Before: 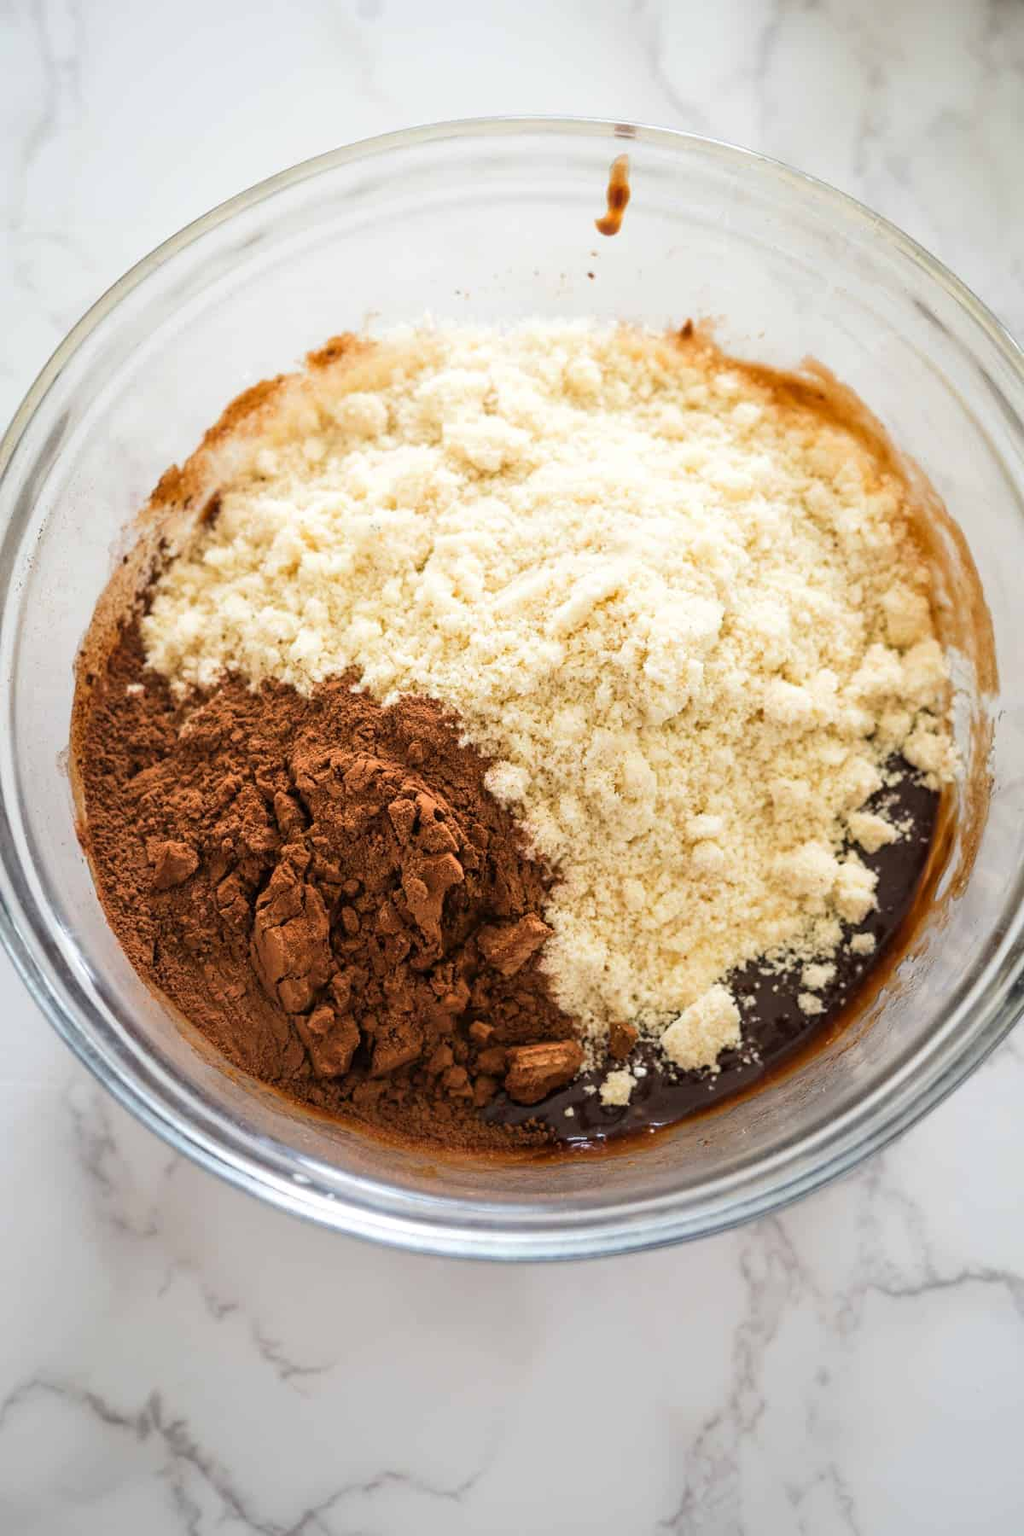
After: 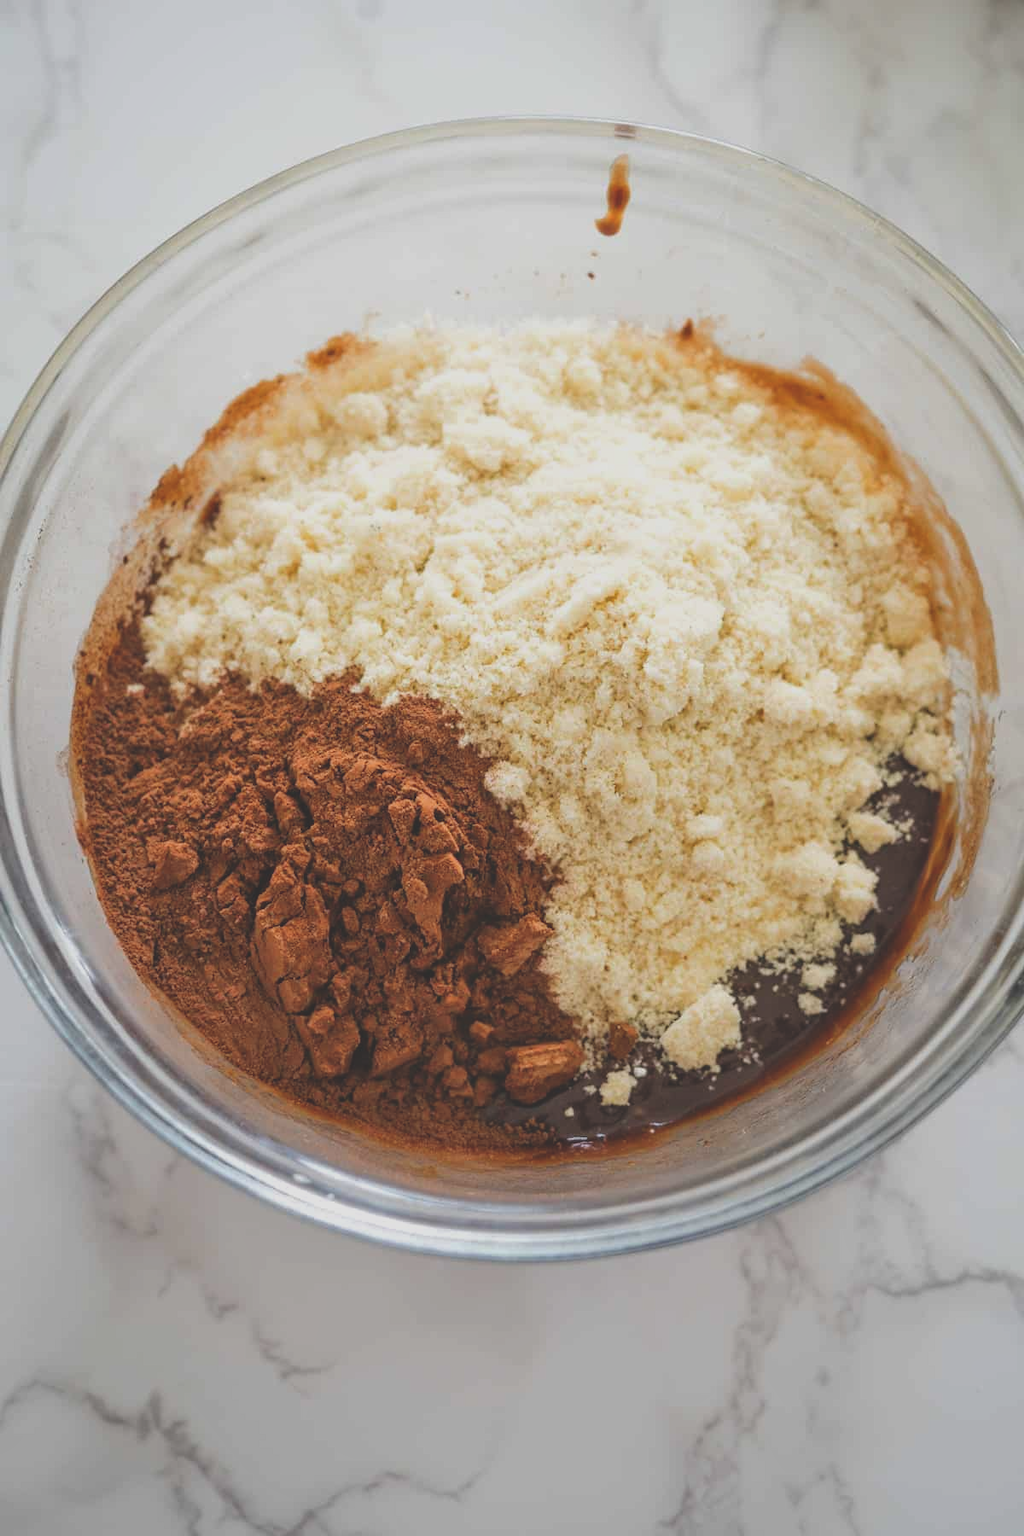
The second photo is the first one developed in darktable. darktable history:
exposure: black level correction -0.023, exposure -0.039 EV, compensate highlight preservation false
tone equalizer: -8 EV 0.25 EV, -7 EV 0.417 EV, -6 EV 0.417 EV, -5 EV 0.25 EV, -3 EV -0.25 EV, -2 EV -0.417 EV, -1 EV -0.417 EV, +0 EV -0.25 EV, edges refinement/feathering 500, mask exposure compensation -1.57 EV, preserve details guided filter
